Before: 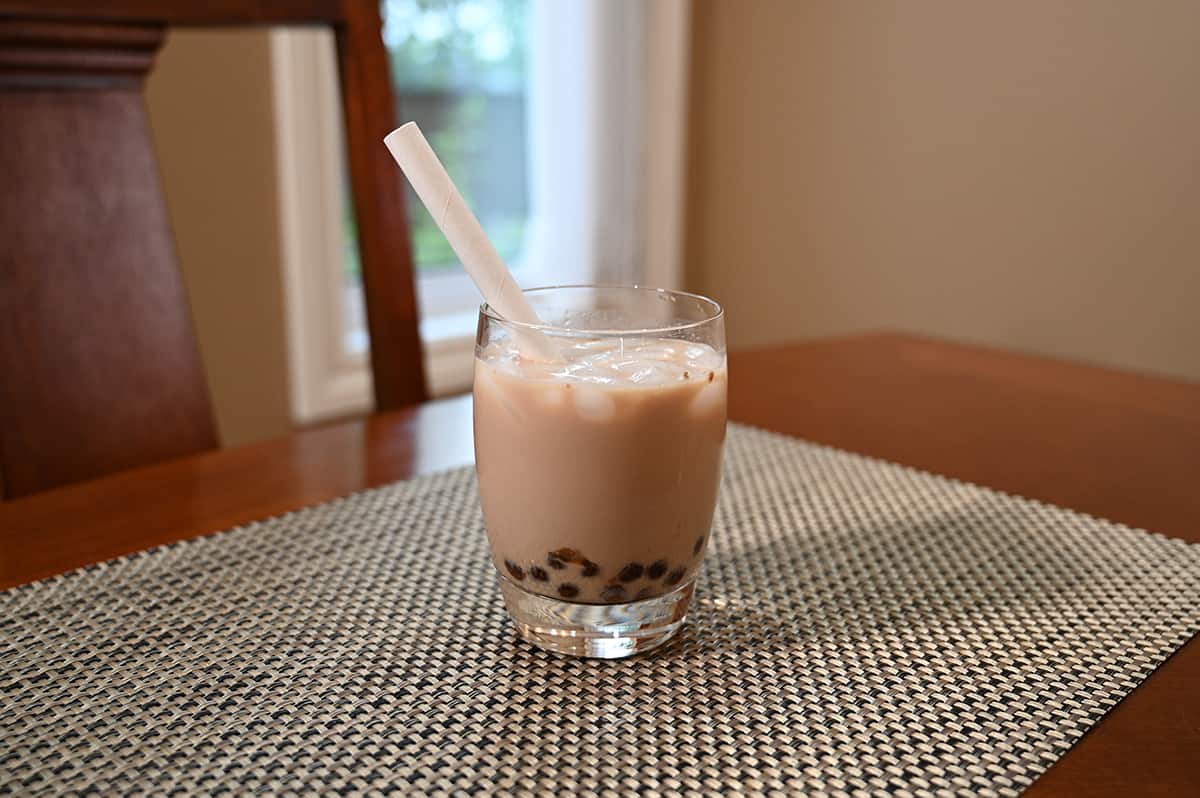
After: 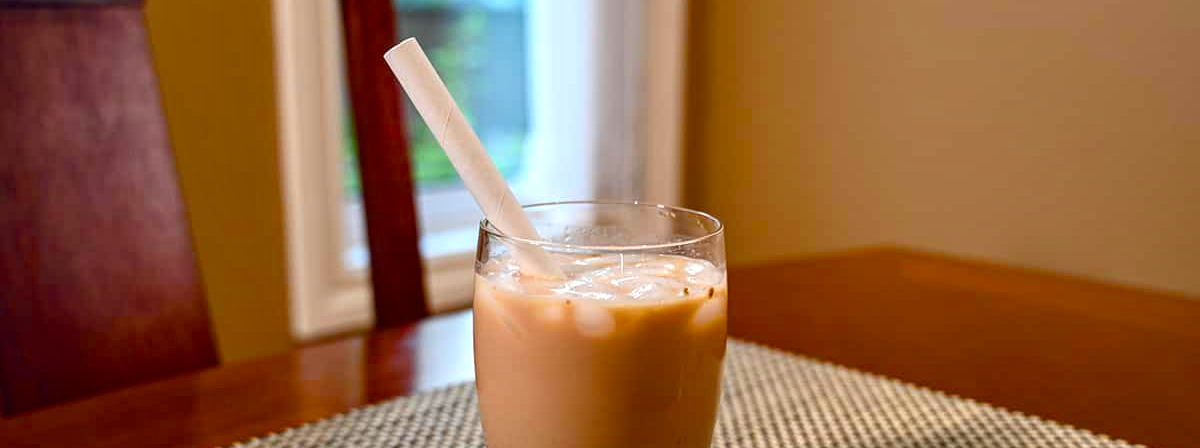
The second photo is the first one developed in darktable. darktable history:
local contrast: detail 142%
crop and rotate: top 10.566%, bottom 33.232%
color balance rgb: global offset › chroma 0.1%, global offset › hue 254.19°, linear chroma grading › global chroma 24.554%, perceptual saturation grading › global saturation 35.875%, perceptual saturation grading › shadows 35.118%, global vibrance 2.547%
